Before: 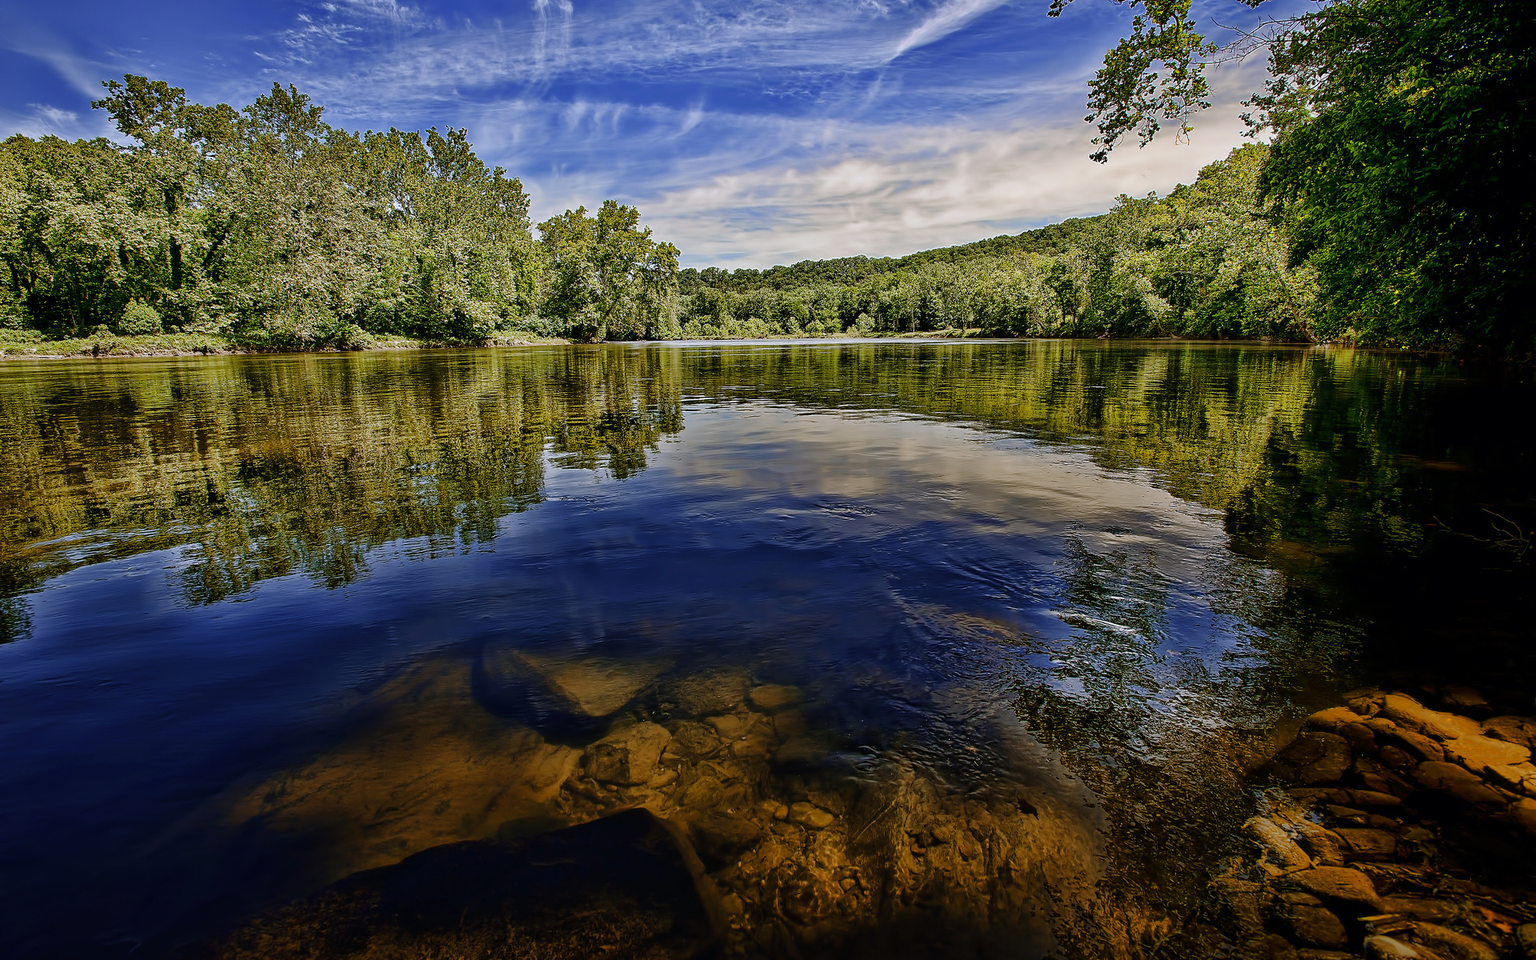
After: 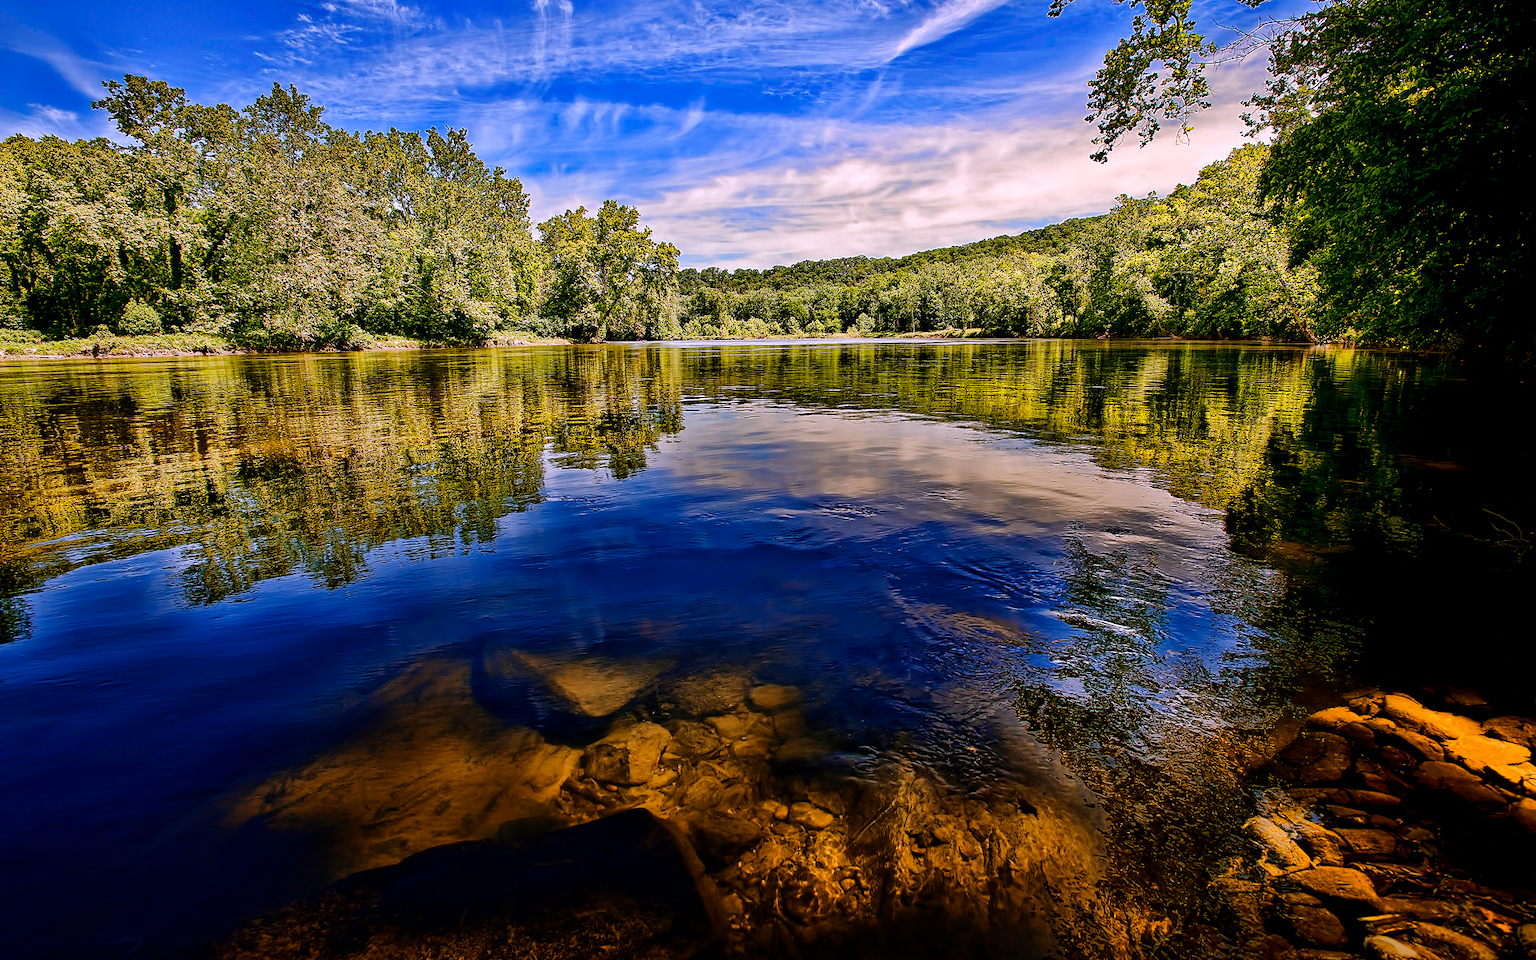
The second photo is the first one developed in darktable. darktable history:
white balance: red 1.05, blue 1.072
color zones: curves: ch0 [(0.099, 0.624) (0.257, 0.596) (0.384, 0.376) (0.529, 0.492) (0.697, 0.564) (0.768, 0.532) (0.908, 0.644)]; ch1 [(0.112, 0.564) (0.254, 0.612) (0.432, 0.676) (0.592, 0.456) (0.743, 0.684) (0.888, 0.536)]; ch2 [(0.25, 0.5) (0.469, 0.36) (0.75, 0.5)]
